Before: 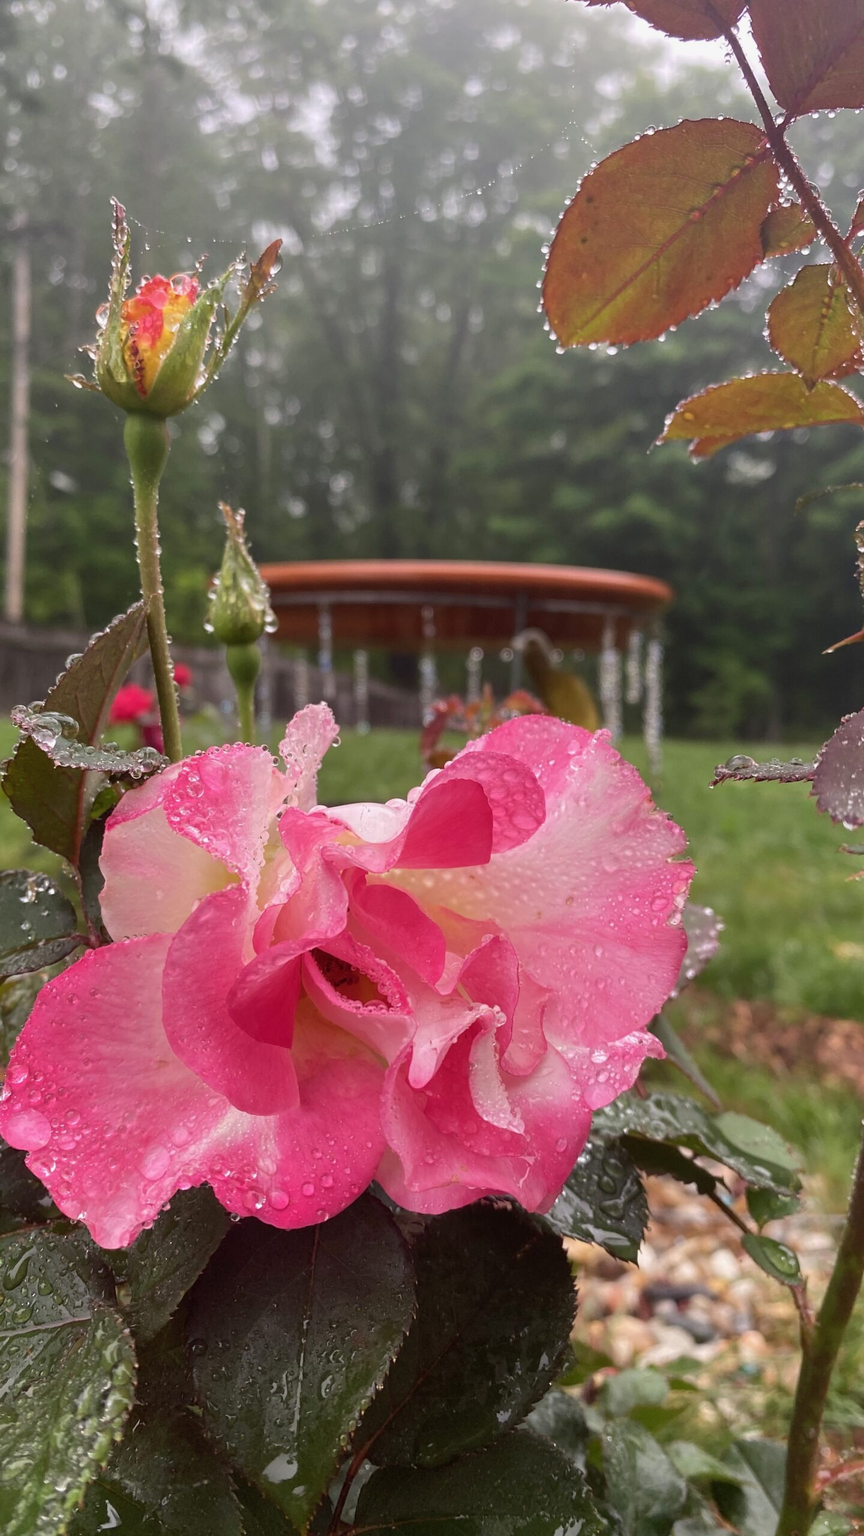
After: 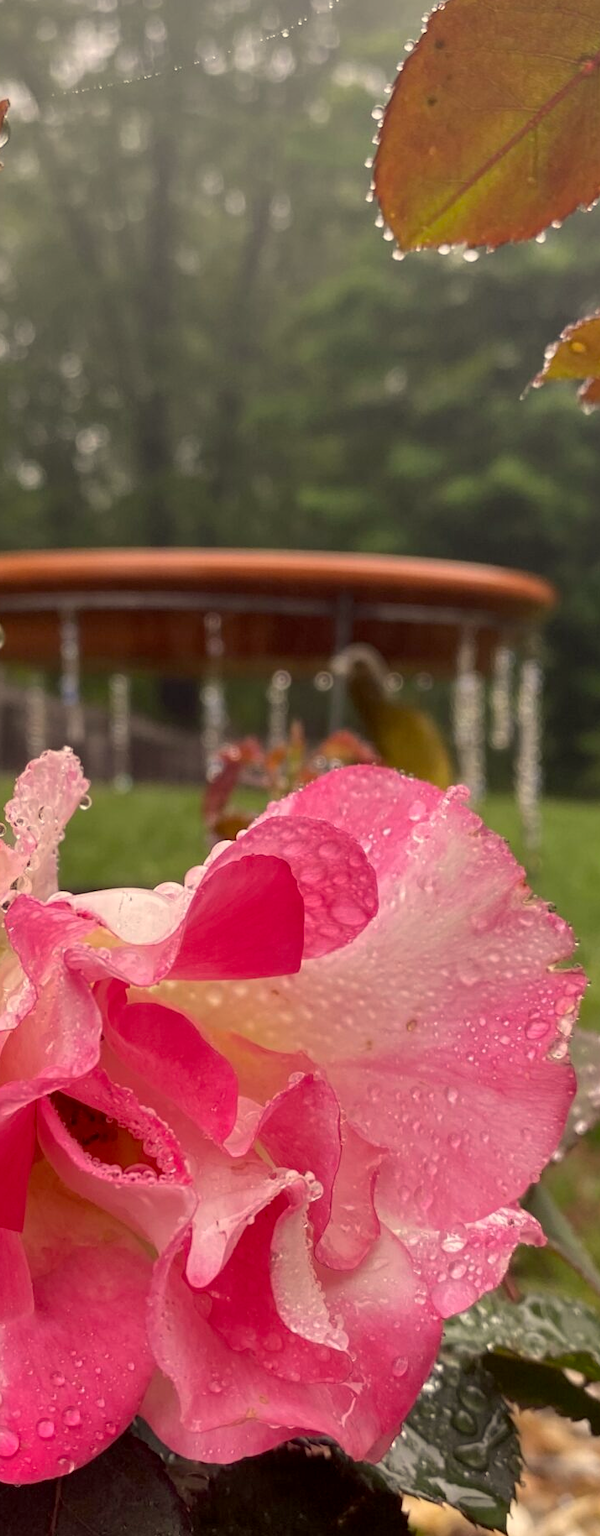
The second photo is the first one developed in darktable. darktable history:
color correction: highlights a* 1.43, highlights b* 17.38
shadows and highlights: shadows 24.2, highlights -78.09, shadows color adjustment 98%, highlights color adjustment 57.73%, soften with gaussian
crop: left 31.934%, top 10.948%, right 18.382%, bottom 17.561%
